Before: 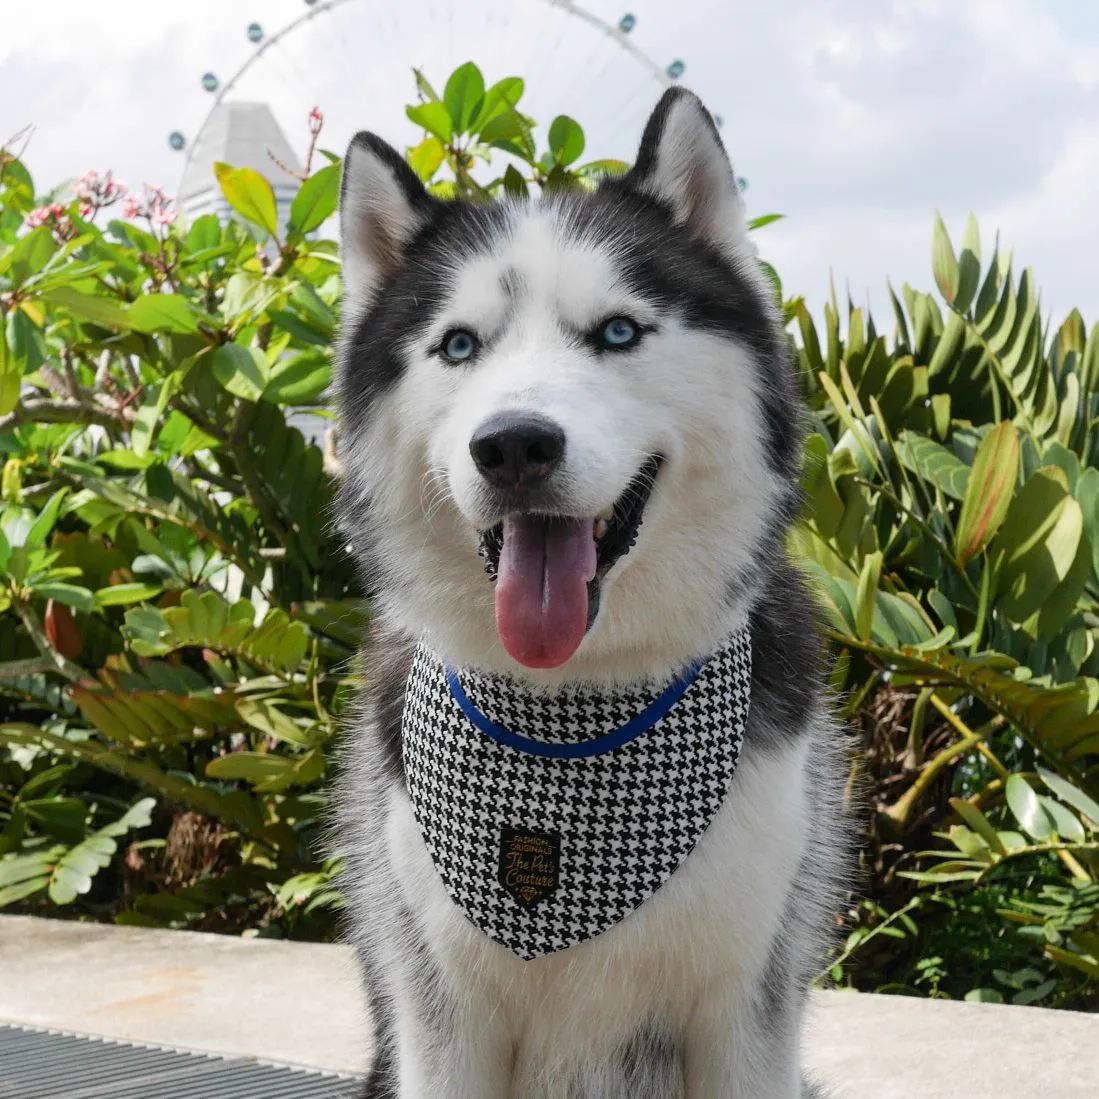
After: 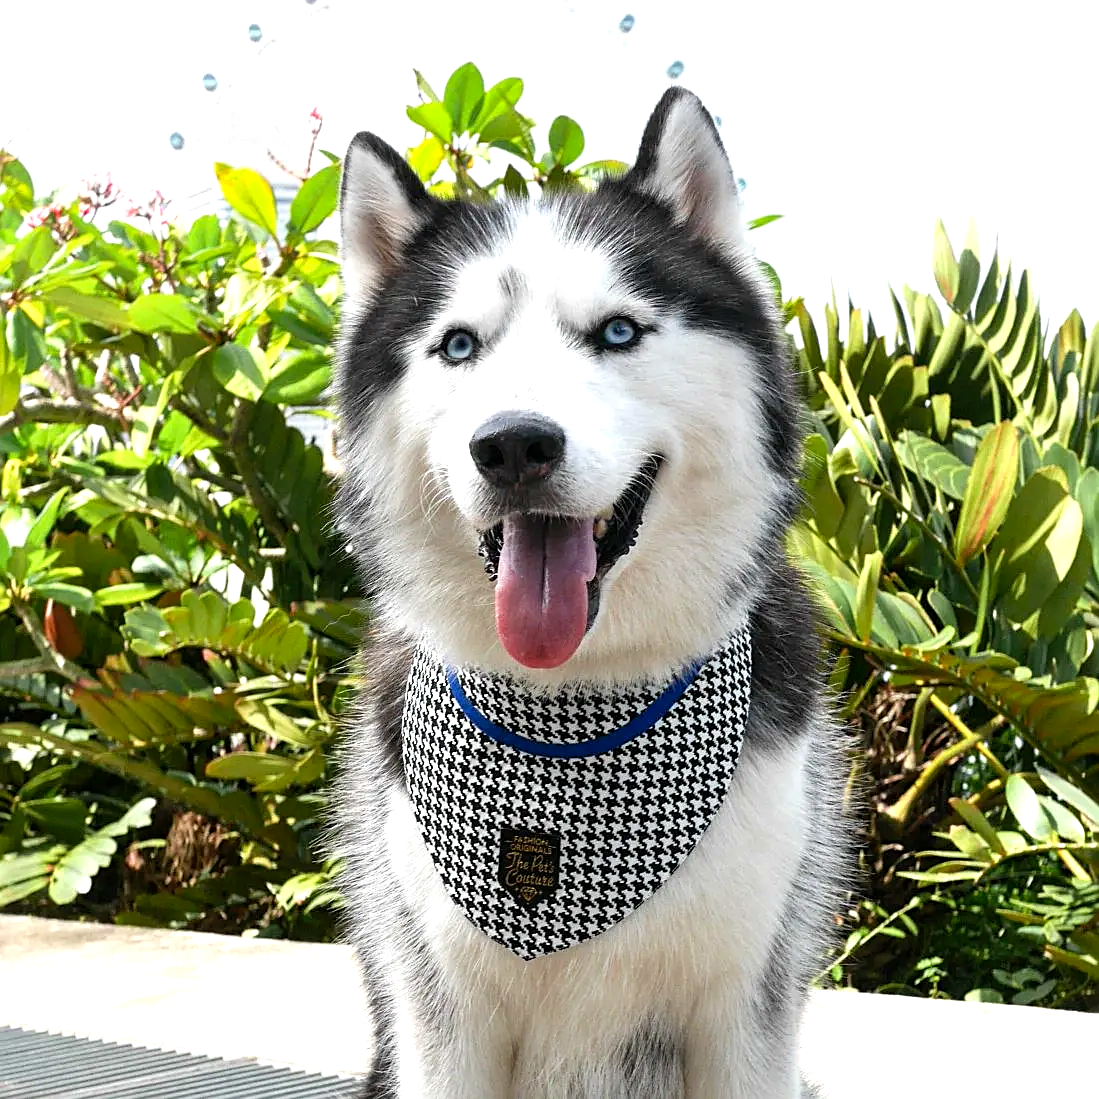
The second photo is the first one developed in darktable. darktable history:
sharpen: amount 0.467
levels: levels [0, 0.394, 0.787]
exposure: black level correction 0.002, compensate highlight preservation false
